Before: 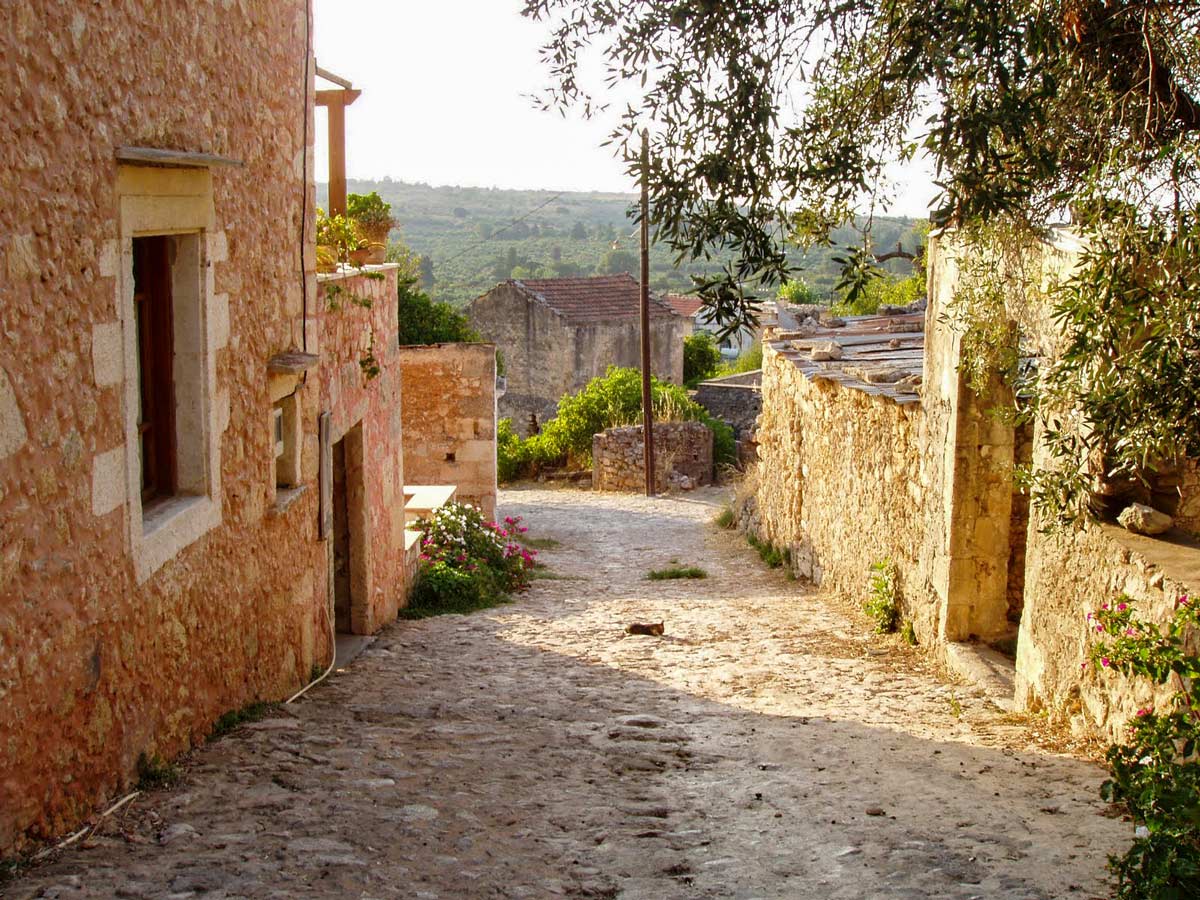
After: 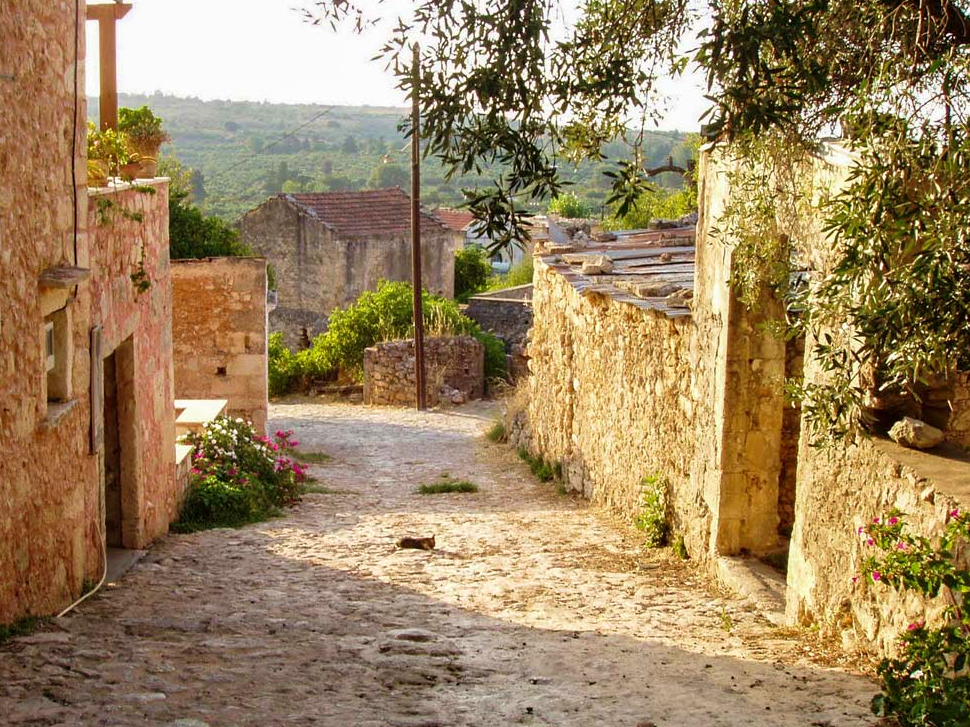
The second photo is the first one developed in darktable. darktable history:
velvia: on, module defaults
crop: left 19.159%, top 9.58%, bottom 9.58%
